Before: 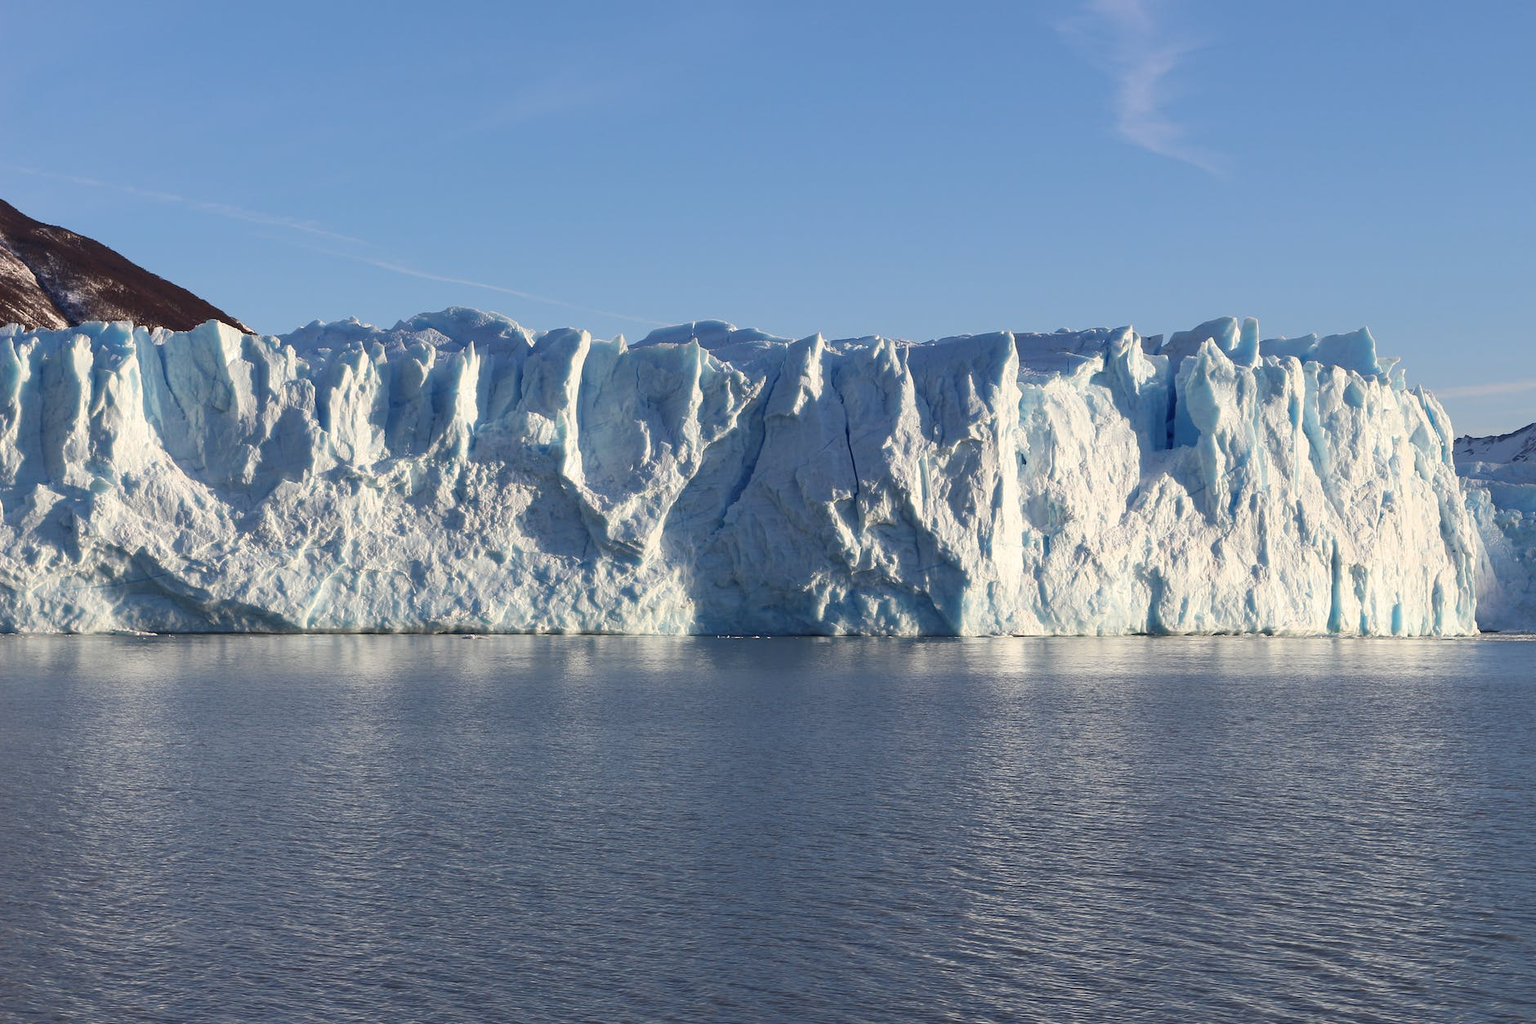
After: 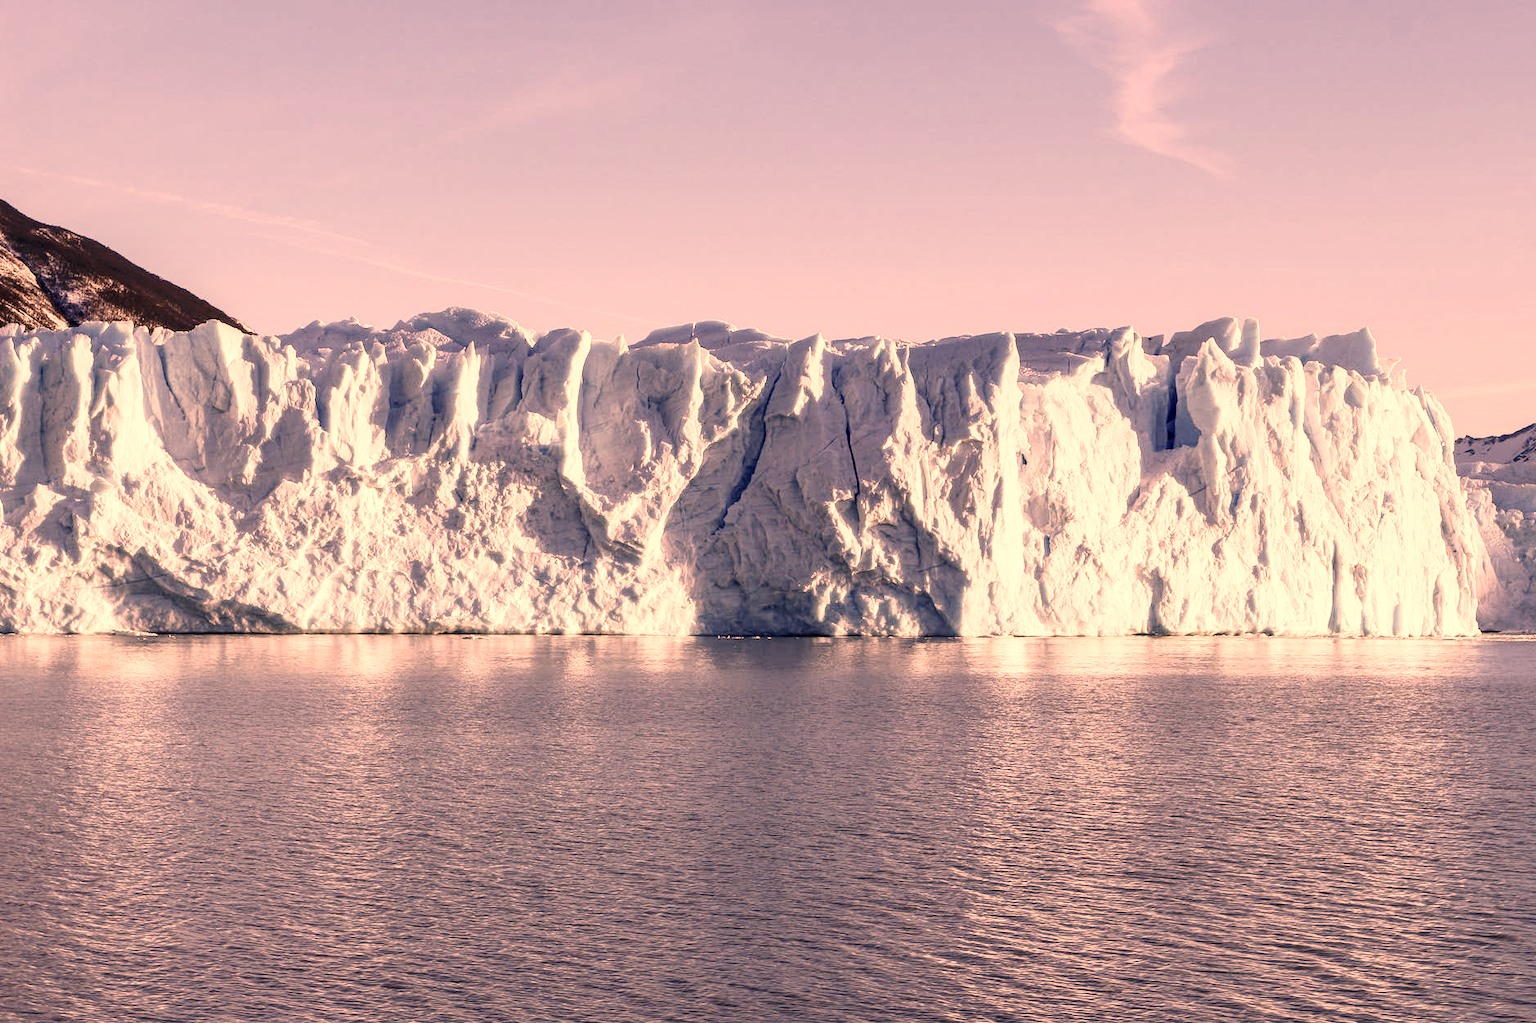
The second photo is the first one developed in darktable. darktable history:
color correction: highlights a* 39.93, highlights b* 39.56, saturation 0.692
local contrast: highlights 58%, detail 146%
base curve: curves: ch0 [(0, 0) (0.028, 0.03) (0.121, 0.232) (0.46, 0.748) (0.859, 0.968) (1, 1)], preserve colors none
